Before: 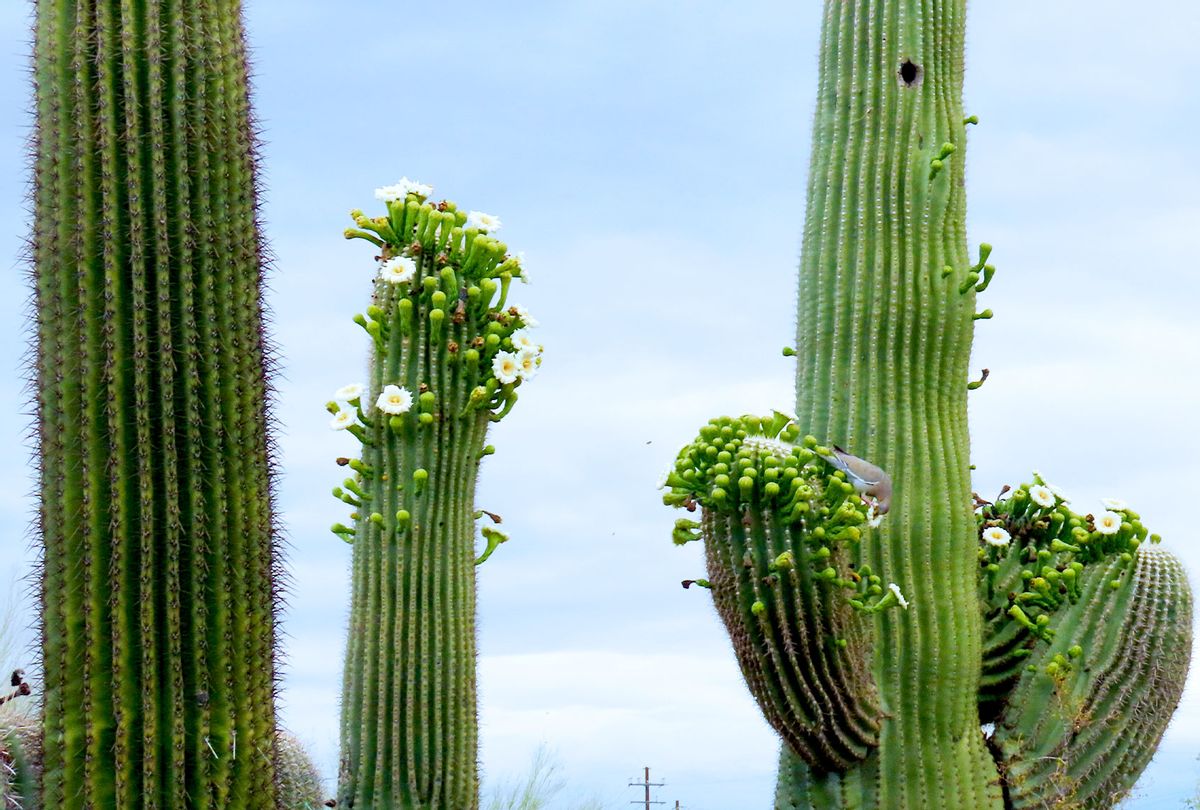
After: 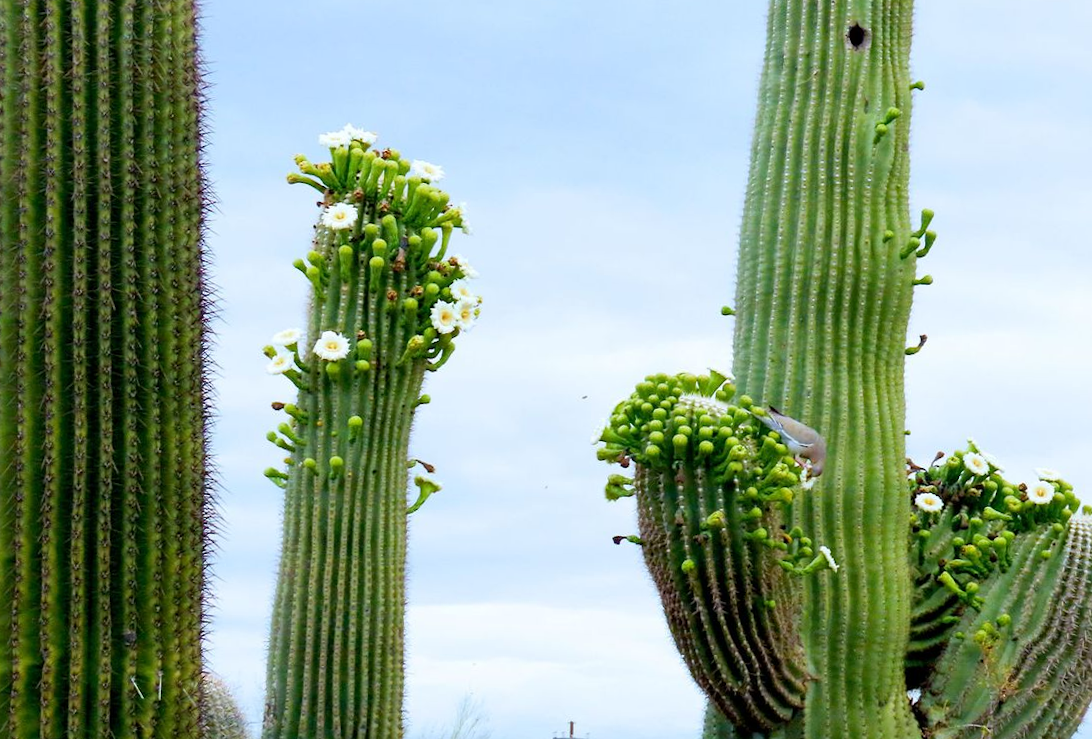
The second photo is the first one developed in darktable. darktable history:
crop and rotate: angle -1.9°, left 3.149%, top 3.735%, right 1.379%, bottom 0.486%
